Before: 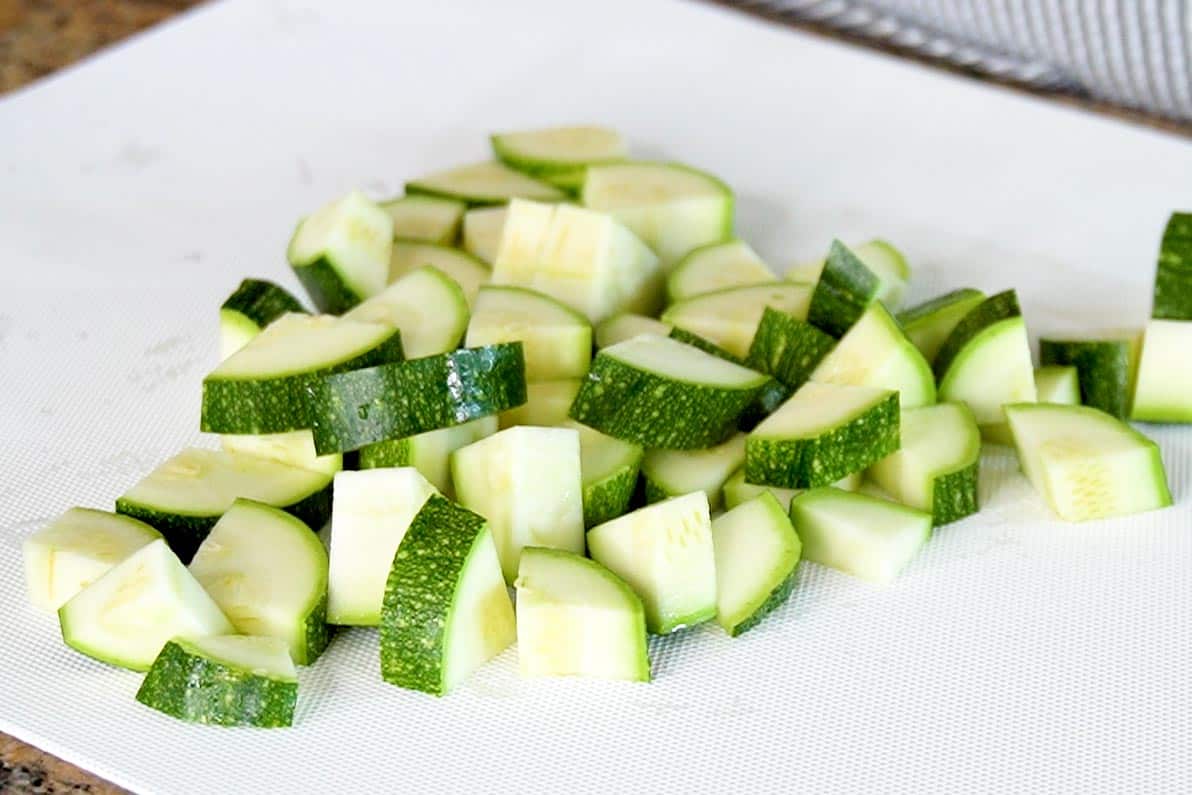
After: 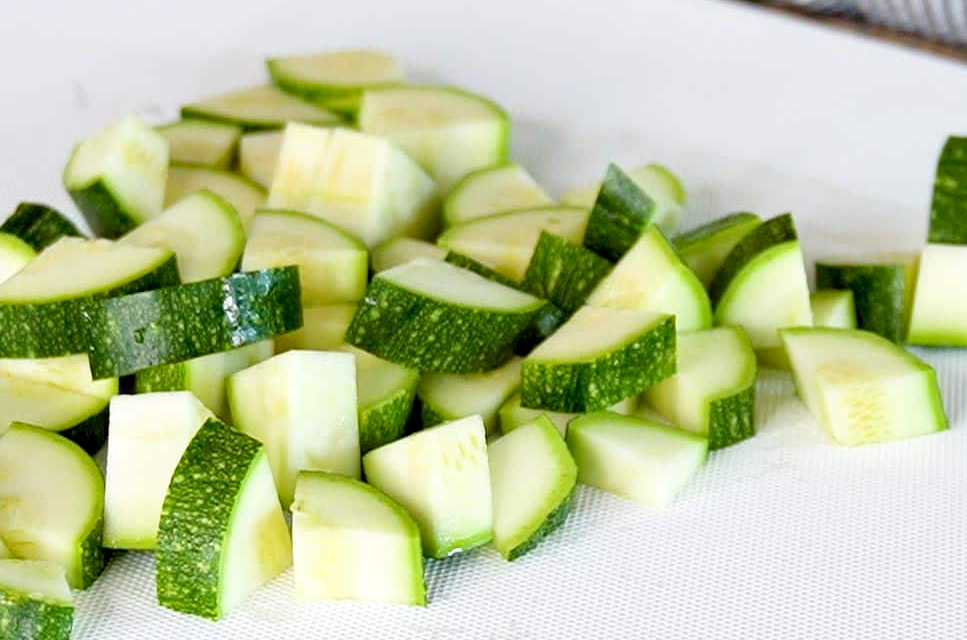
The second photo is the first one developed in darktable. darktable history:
crop: left 18.835%, top 9.656%, right 0%, bottom 9.759%
haze removal: adaptive false
